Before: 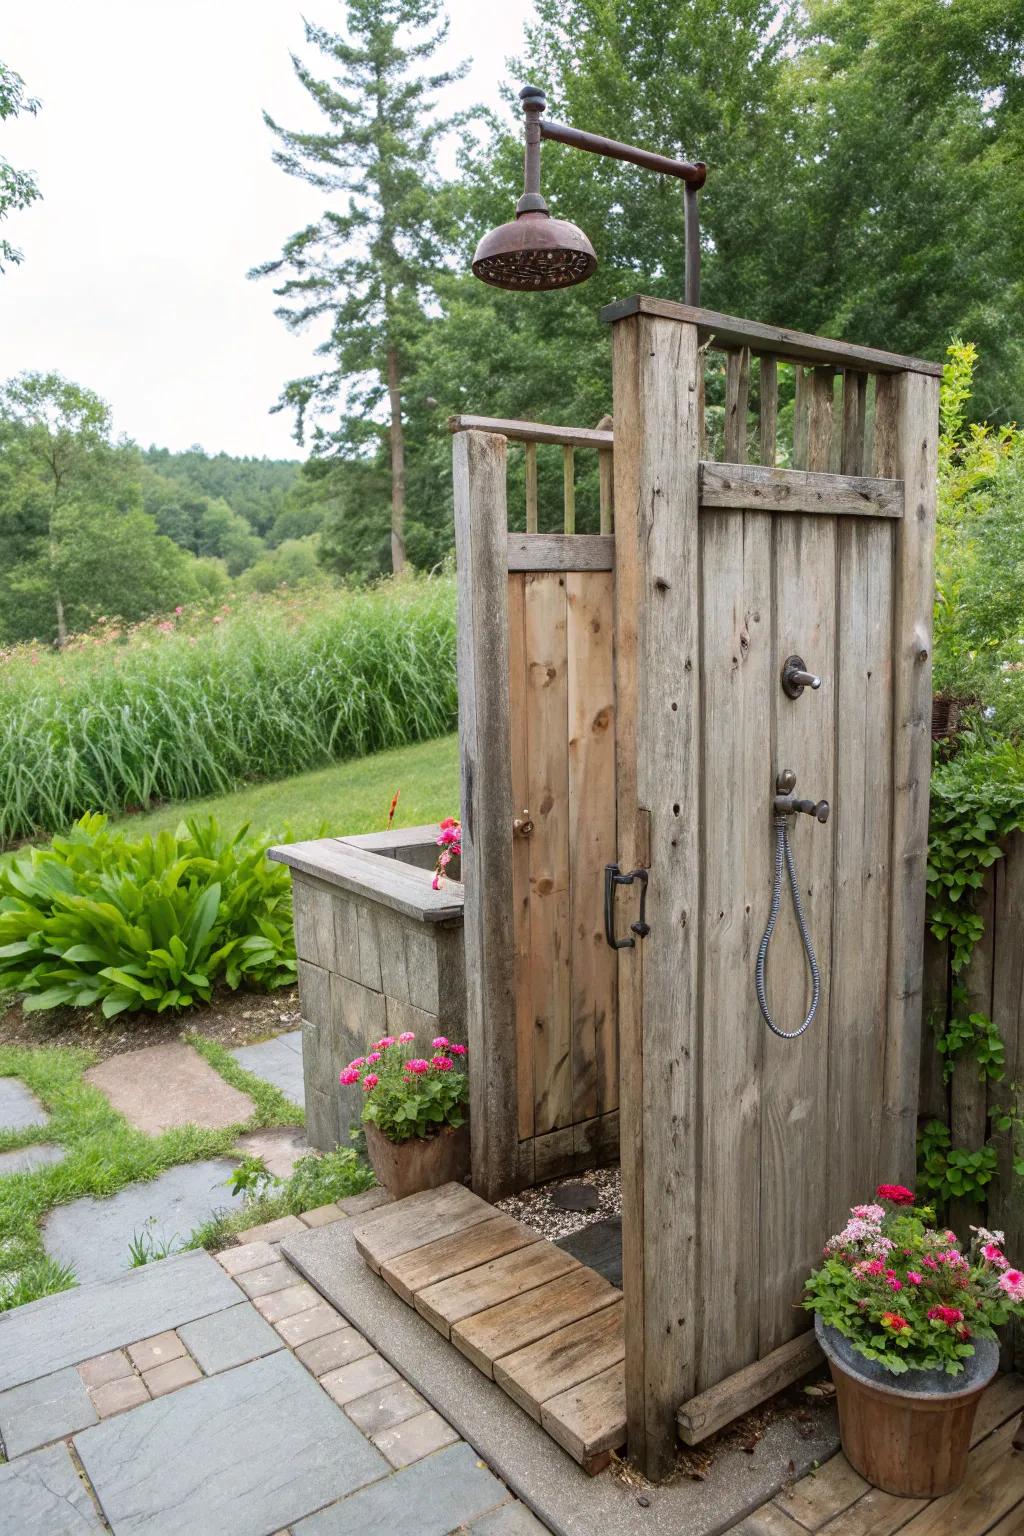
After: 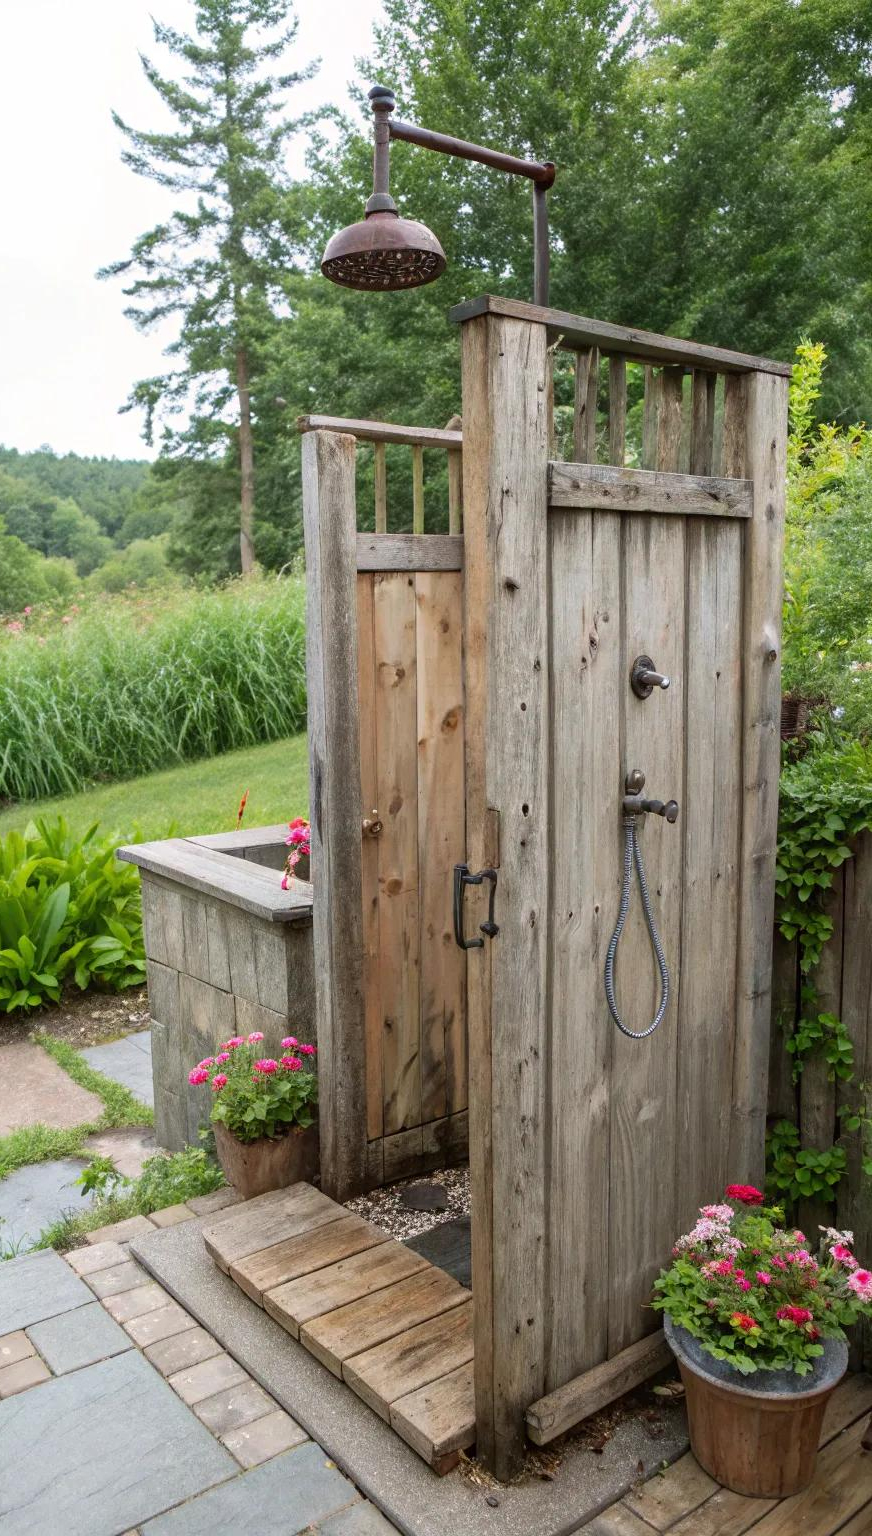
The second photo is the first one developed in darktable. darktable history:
crop and rotate: left 14.778%
